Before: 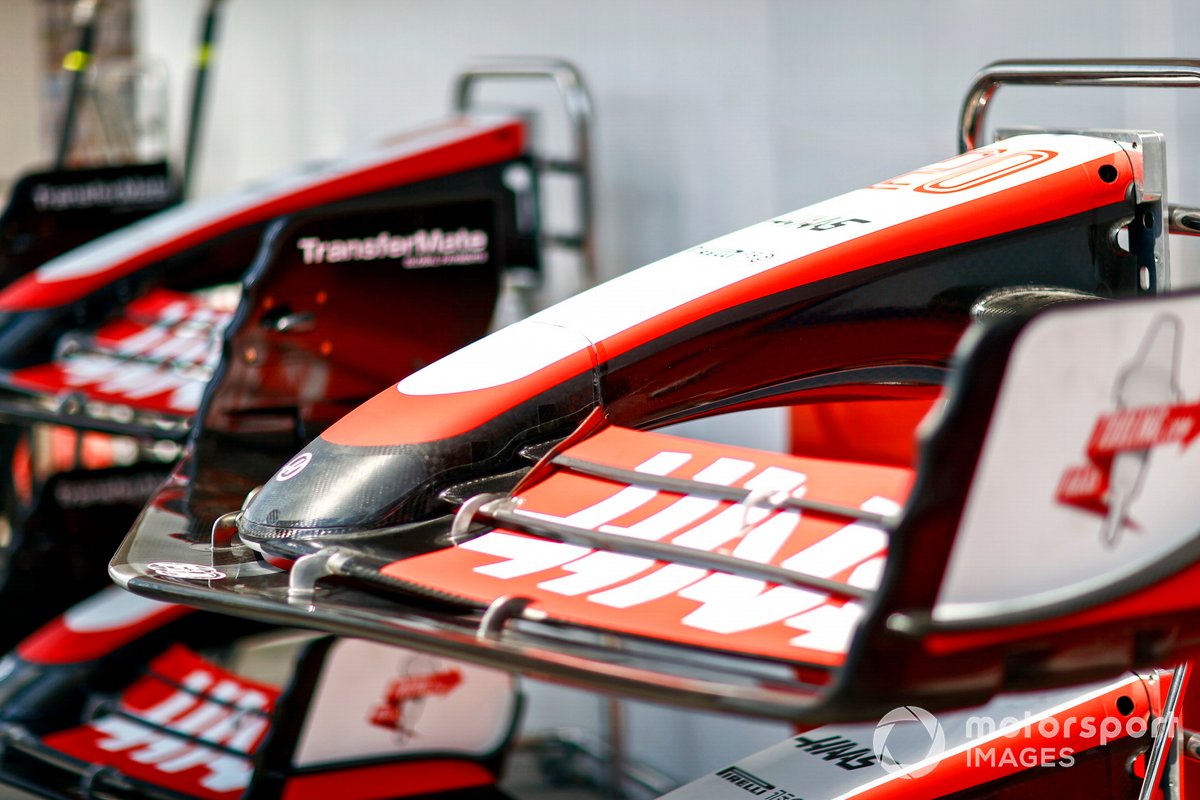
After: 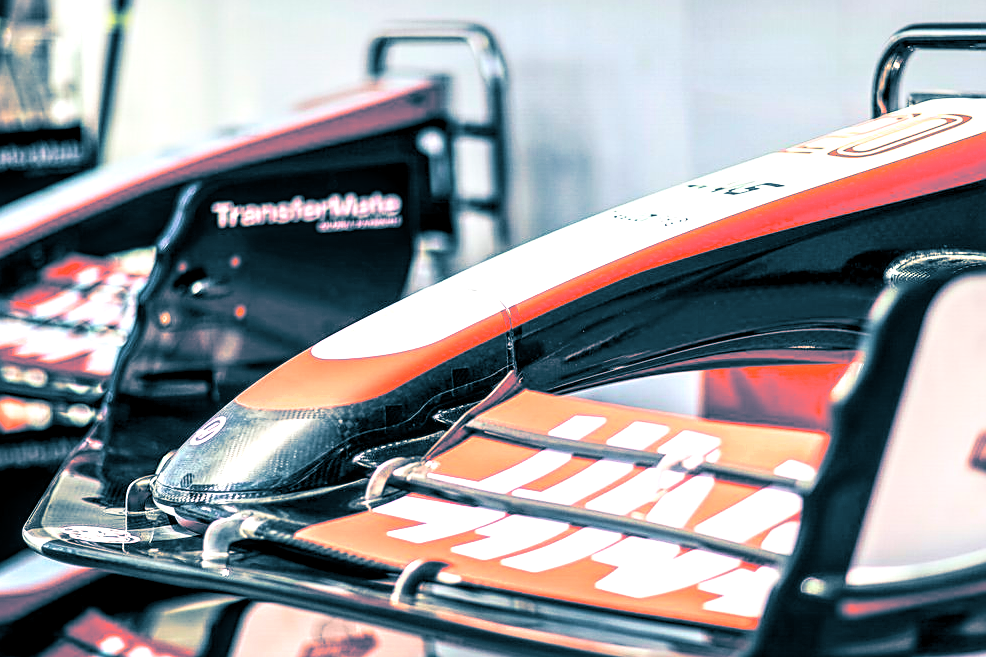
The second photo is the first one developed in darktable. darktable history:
tone curve: curves: ch0 [(0, 0) (0.091, 0.077) (0.517, 0.574) (0.745, 0.82) (0.844, 0.908) (0.909, 0.942) (1, 0.973)]; ch1 [(0, 0) (0.437, 0.404) (0.5, 0.5) (0.534, 0.554) (0.58, 0.603) (0.616, 0.649) (1, 1)]; ch2 [(0, 0) (0.442, 0.415) (0.5, 0.5) (0.535, 0.557) (0.585, 0.62) (1, 1)], color space Lab, independent channels, preserve colors none
crop and rotate: left 7.196%, top 4.574%, right 10.605%, bottom 13.178%
exposure: black level correction 0, exposure 0.5 EV, compensate highlight preservation false
contrast brightness saturation: contrast -0.1, saturation -0.1
local contrast: highlights 79%, shadows 56%, detail 175%, midtone range 0.428
shadows and highlights: shadows -88.03, highlights -35.45, shadows color adjustment 99.15%, highlights color adjustment 0%, soften with gaussian
sharpen: on, module defaults
split-toning: shadows › hue 212.4°, balance -70
